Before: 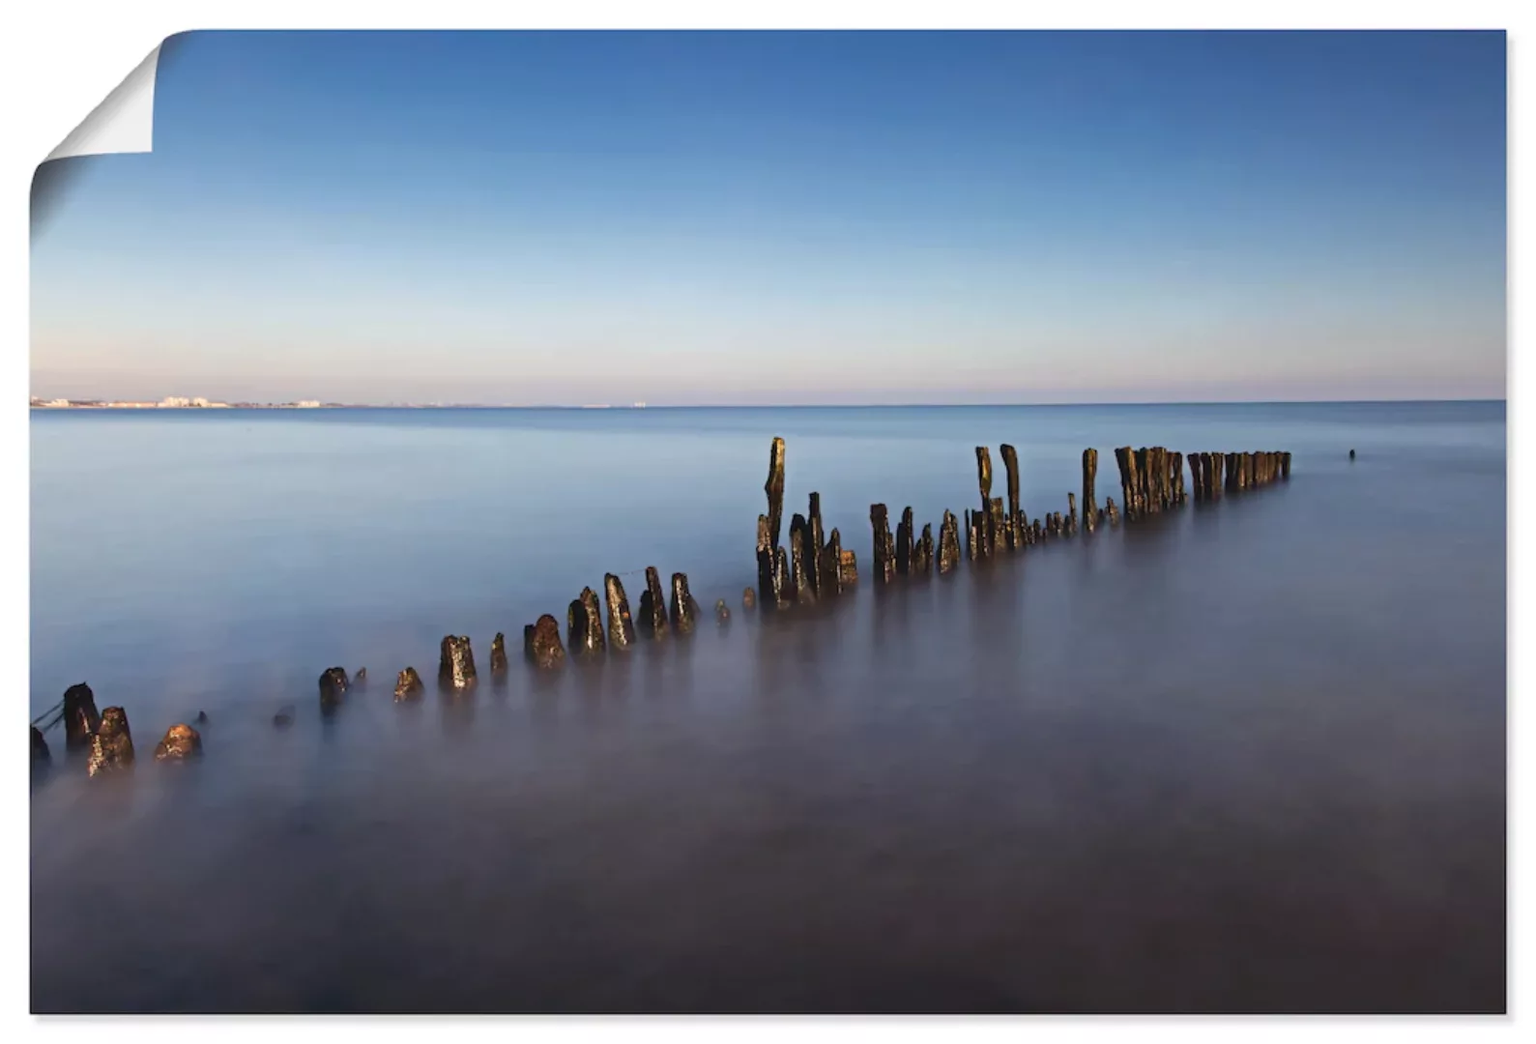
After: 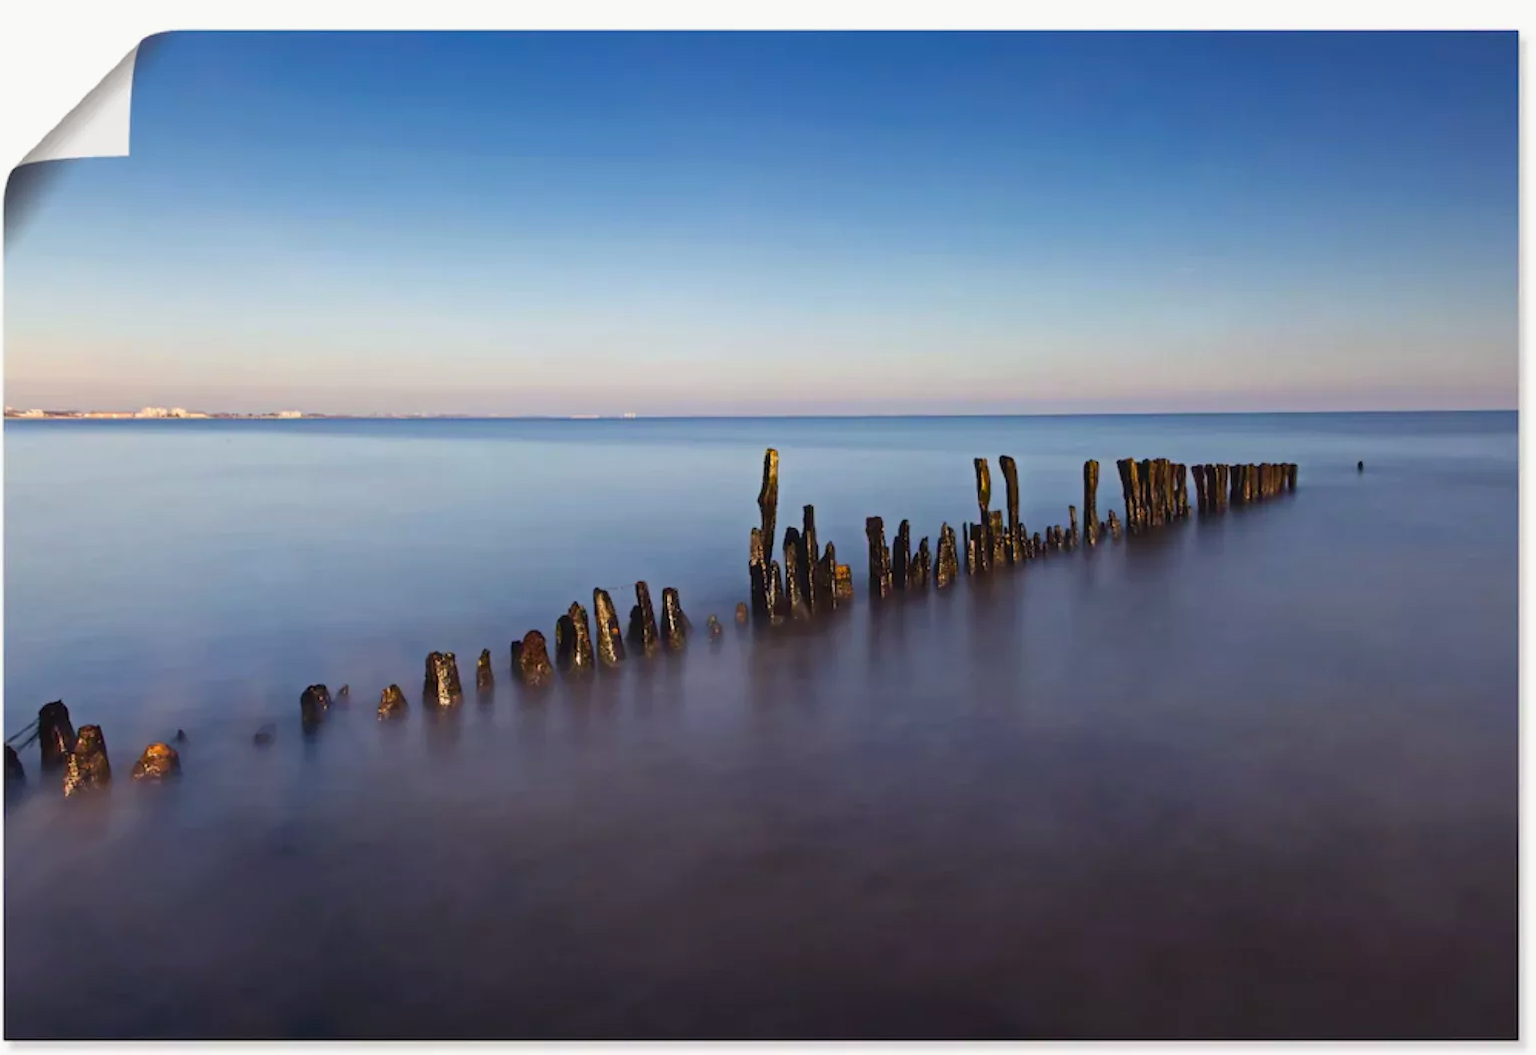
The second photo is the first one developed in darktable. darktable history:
crop and rotate: left 1.727%, right 0.733%, bottom 1.421%
color balance rgb: shadows lift › chroma 4.107%, shadows lift › hue 254.86°, power › luminance -3.677%, power › chroma 0.564%, power › hue 41.32°, perceptual saturation grading › global saturation 29.485%, perceptual brilliance grading › global brilliance -0.866%, perceptual brilliance grading › highlights -1.059%, perceptual brilliance grading › mid-tones -2.078%, perceptual brilliance grading › shadows -1.372%
